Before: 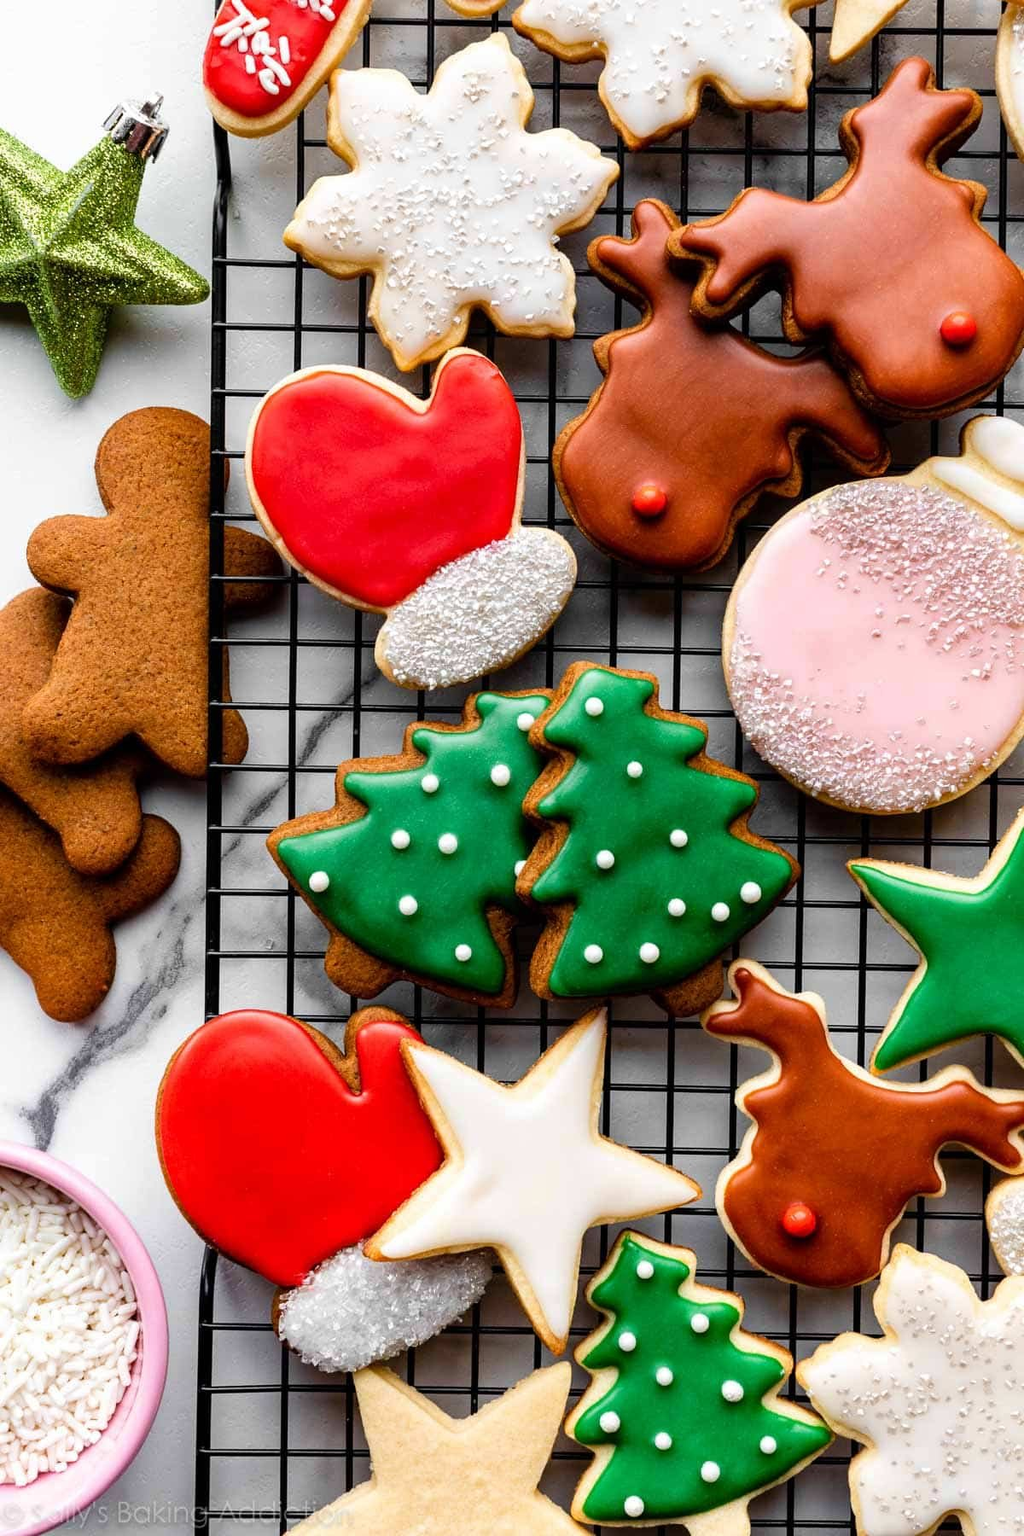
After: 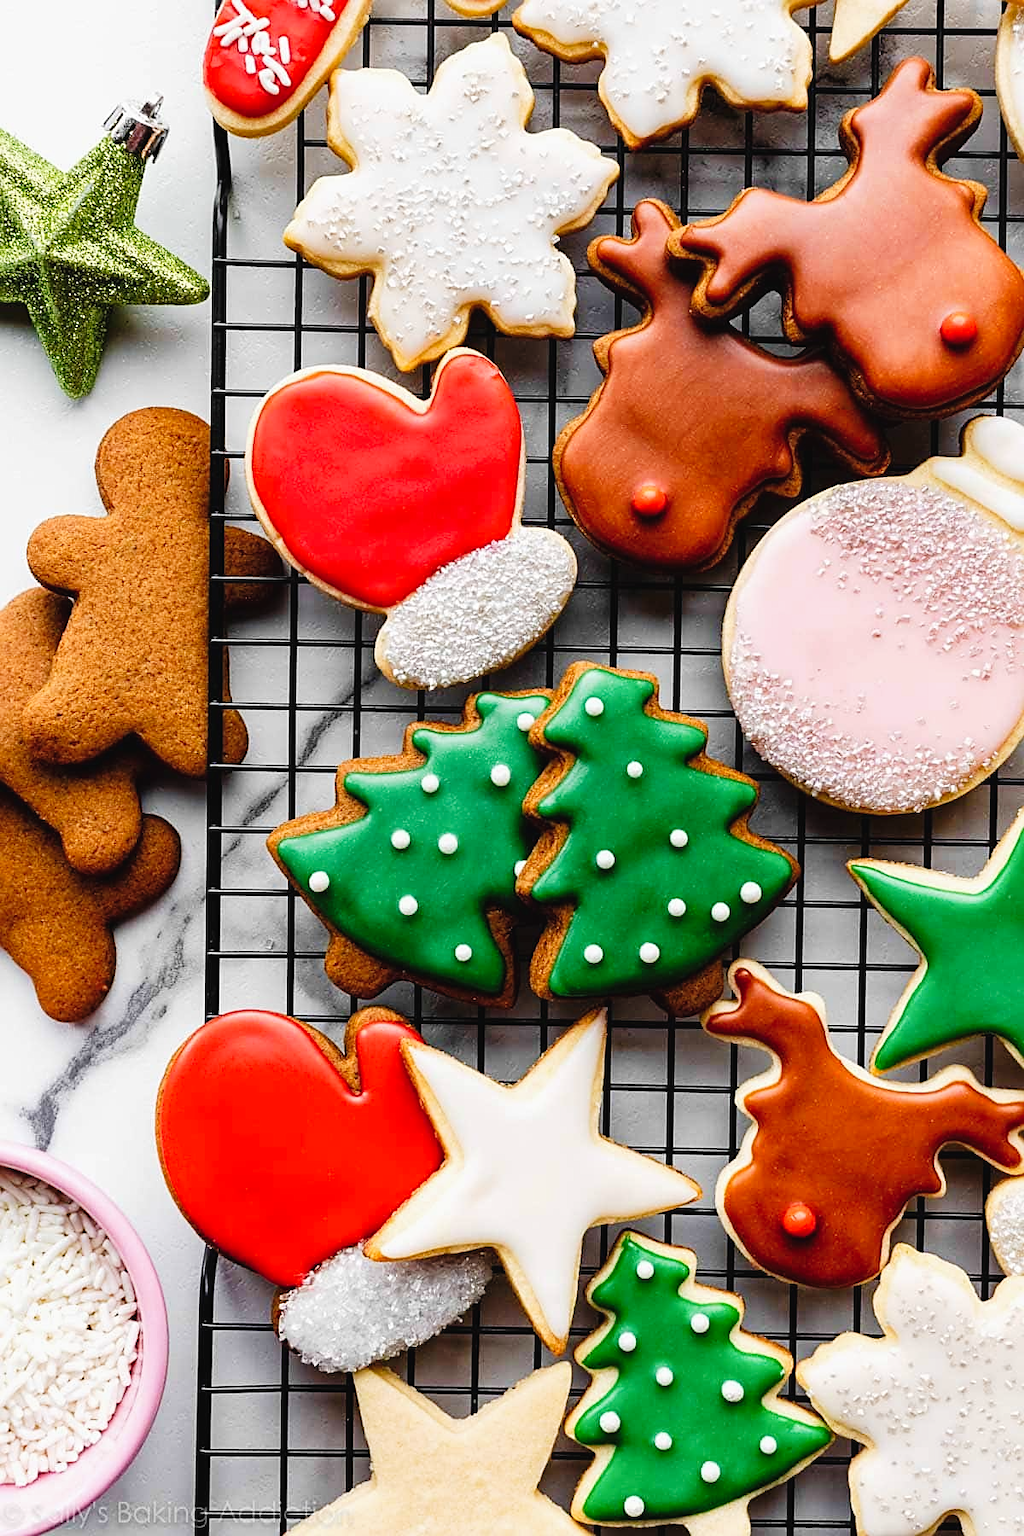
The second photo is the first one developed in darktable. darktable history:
tone curve: curves: ch0 [(0, 0.025) (0.15, 0.143) (0.452, 0.486) (0.751, 0.788) (1, 0.961)]; ch1 [(0, 0) (0.416, 0.4) (0.476, 0.469) (0.497, 0.494) (0.546, 0.571) (0.566, 0.607) (0.62, 0.657) (1, 1)]; ch2 [(0, 0) (0.386, 0.397) (0.505, 0.498) (0.547, 0.546) (0.579, 0.58) (1, 1)], preserve colors none
sharpen: on, module defaults
exposure: exposure 0.128 EV, compensate highlight preservation false
